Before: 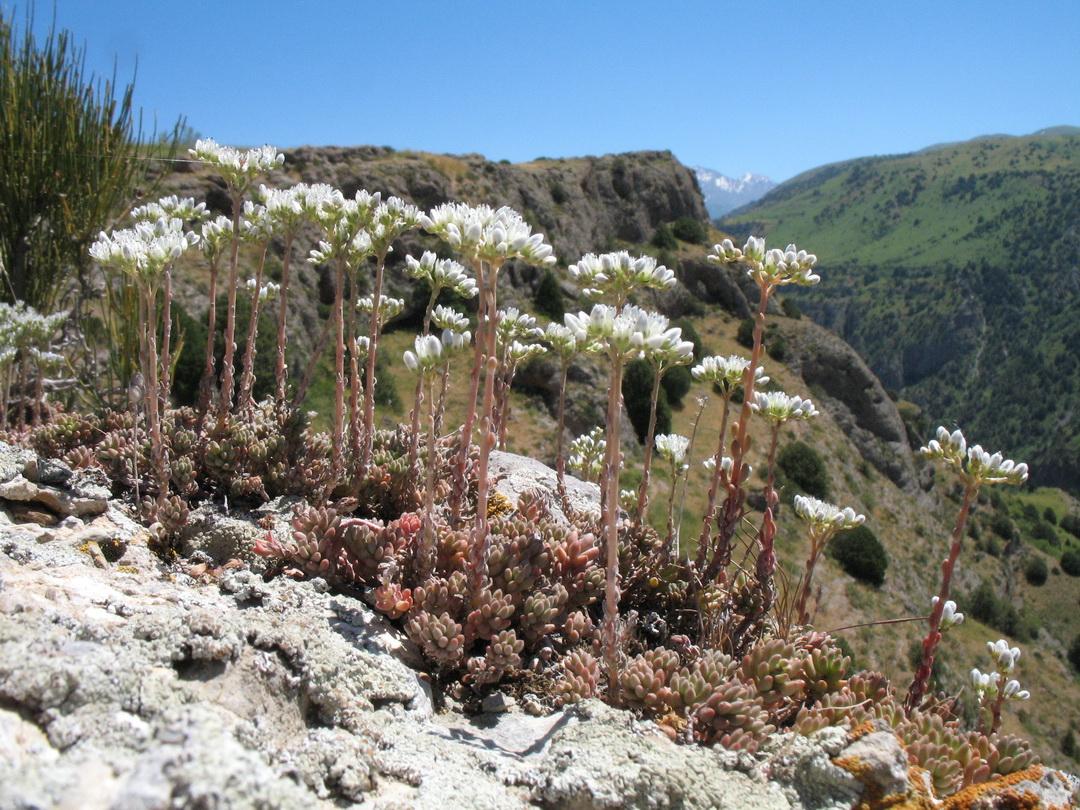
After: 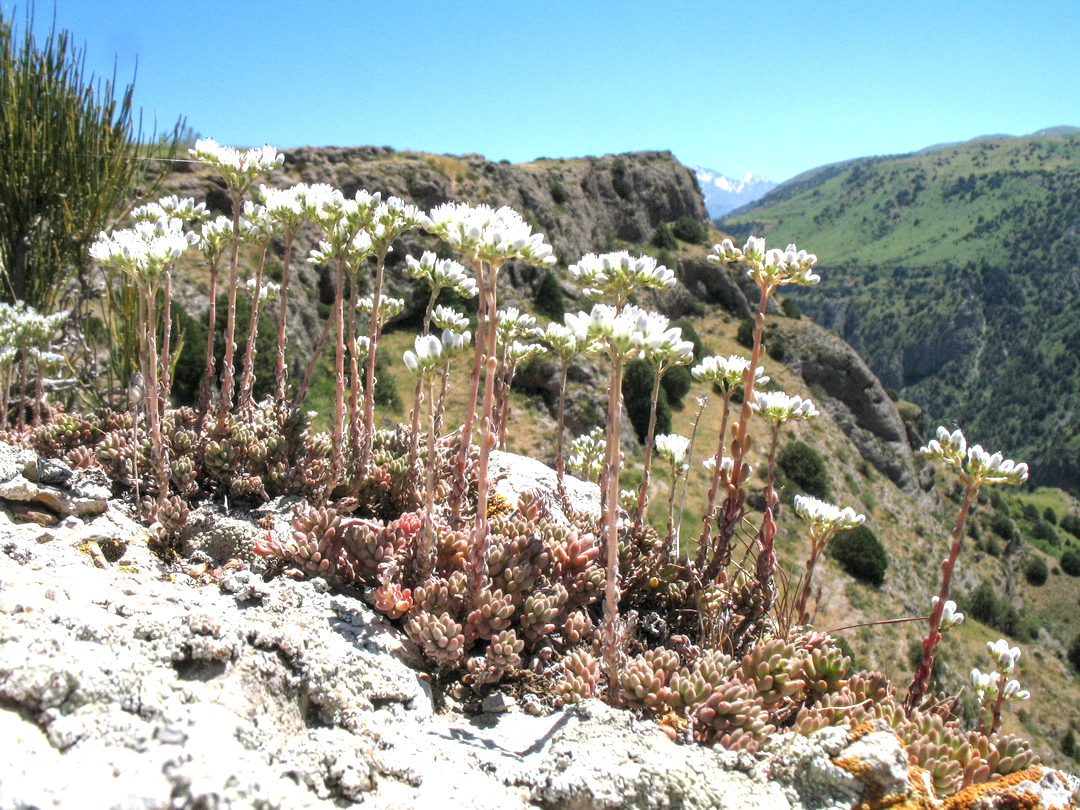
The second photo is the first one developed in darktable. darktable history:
local contrast: detail 130%
exposure: black level correction 0, exposure 0.698 EV, compensate exposure bias true, compensate highlight preservation false
